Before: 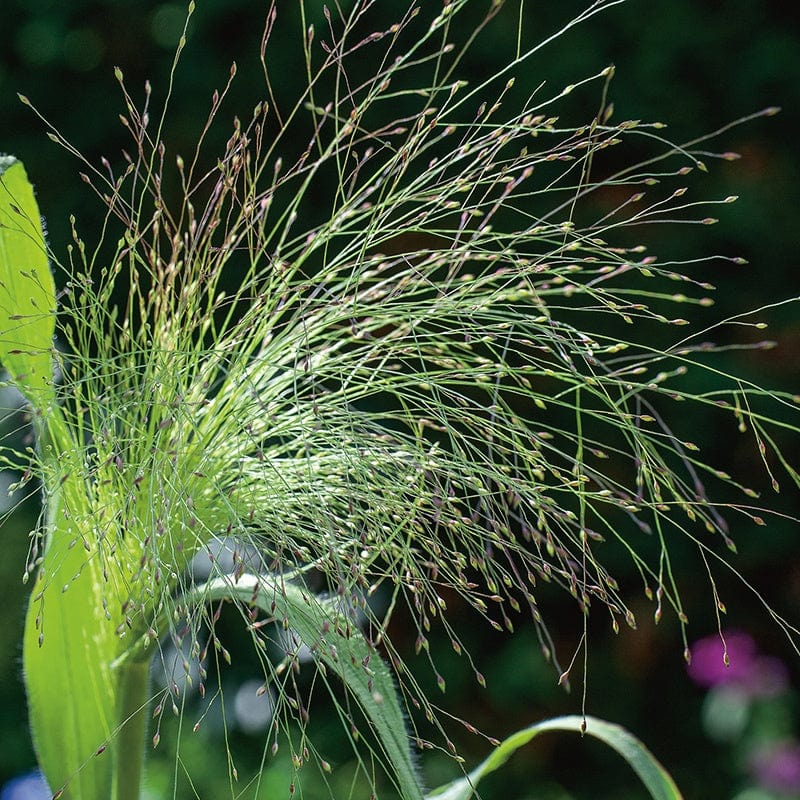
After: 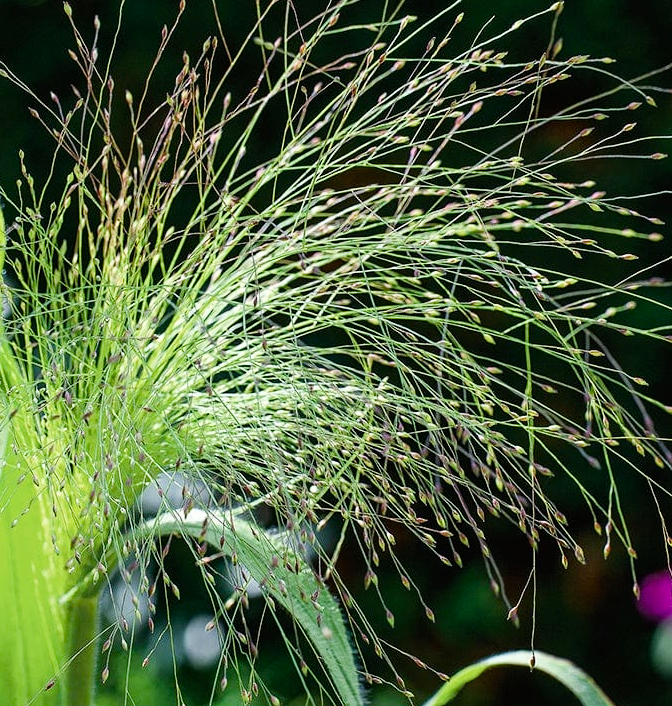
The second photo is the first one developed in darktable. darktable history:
crop: left 6.446%, top 8.188%, right 9.538%, bottom 3.548%
tone curve: curves: ch0 [(0, 0) (0.004, 0.001) (0.133, 0.112) (0.325, 0.362) (0.832, 0.893) (1, 1)], color space Lab, linked channels, preserve colors none
color balance rgb: perceptual saturation grading › global saturation 20%, perceptual saturation grading › highlights -25%, perceptual saturation grading › shadows 50%, global vibrance -25%
